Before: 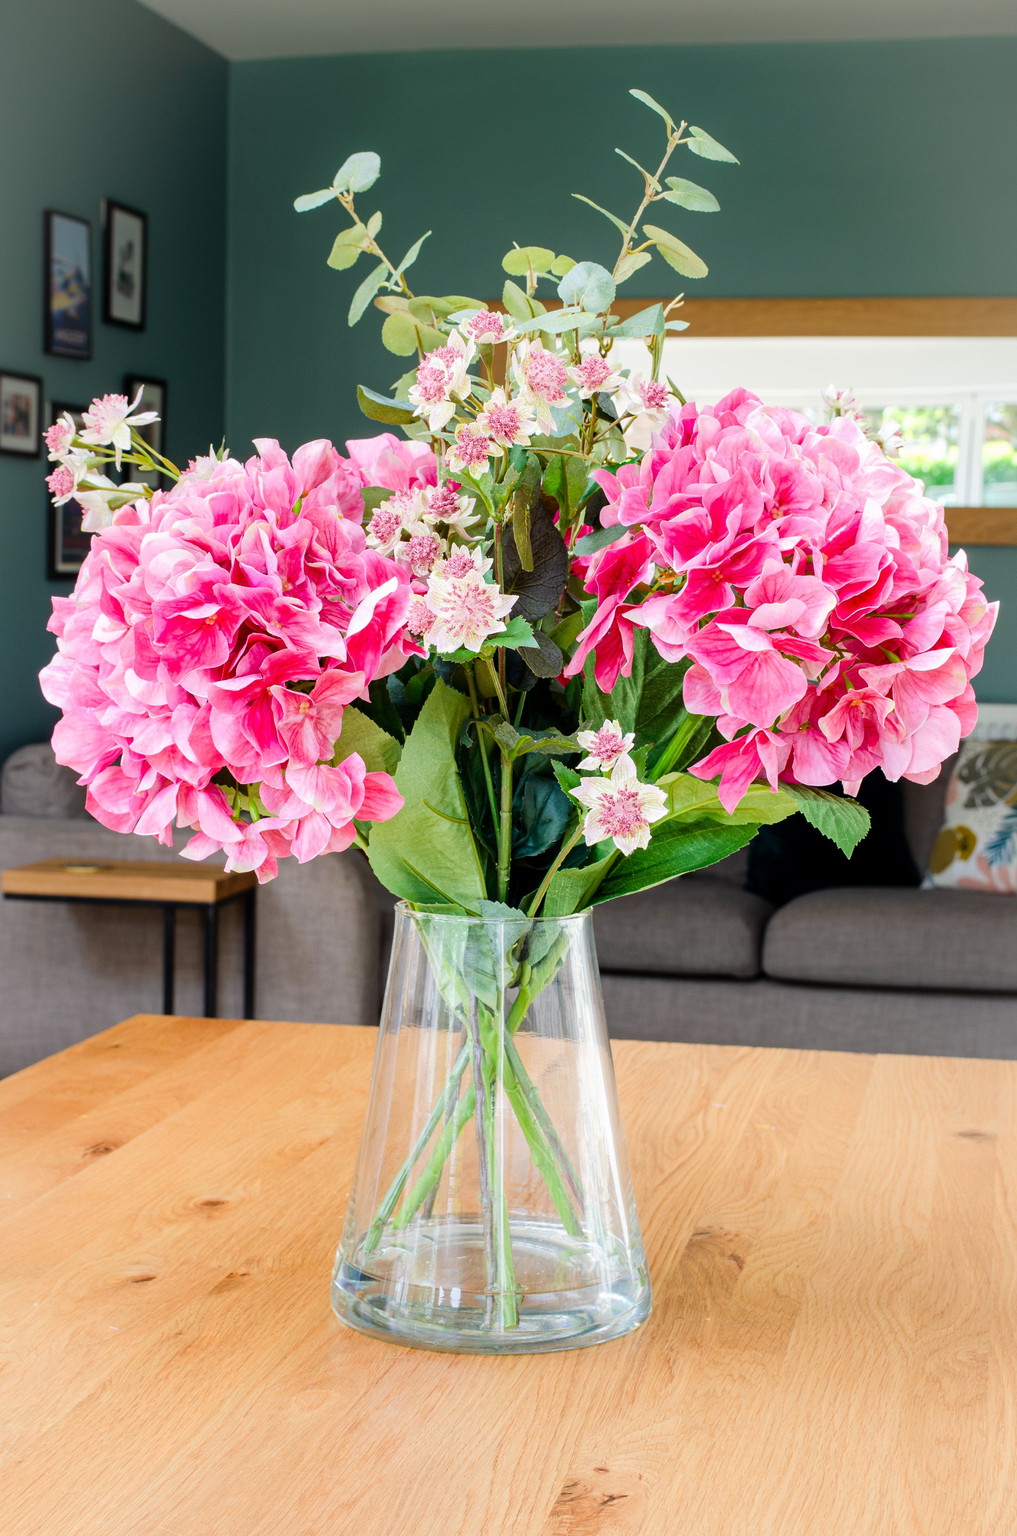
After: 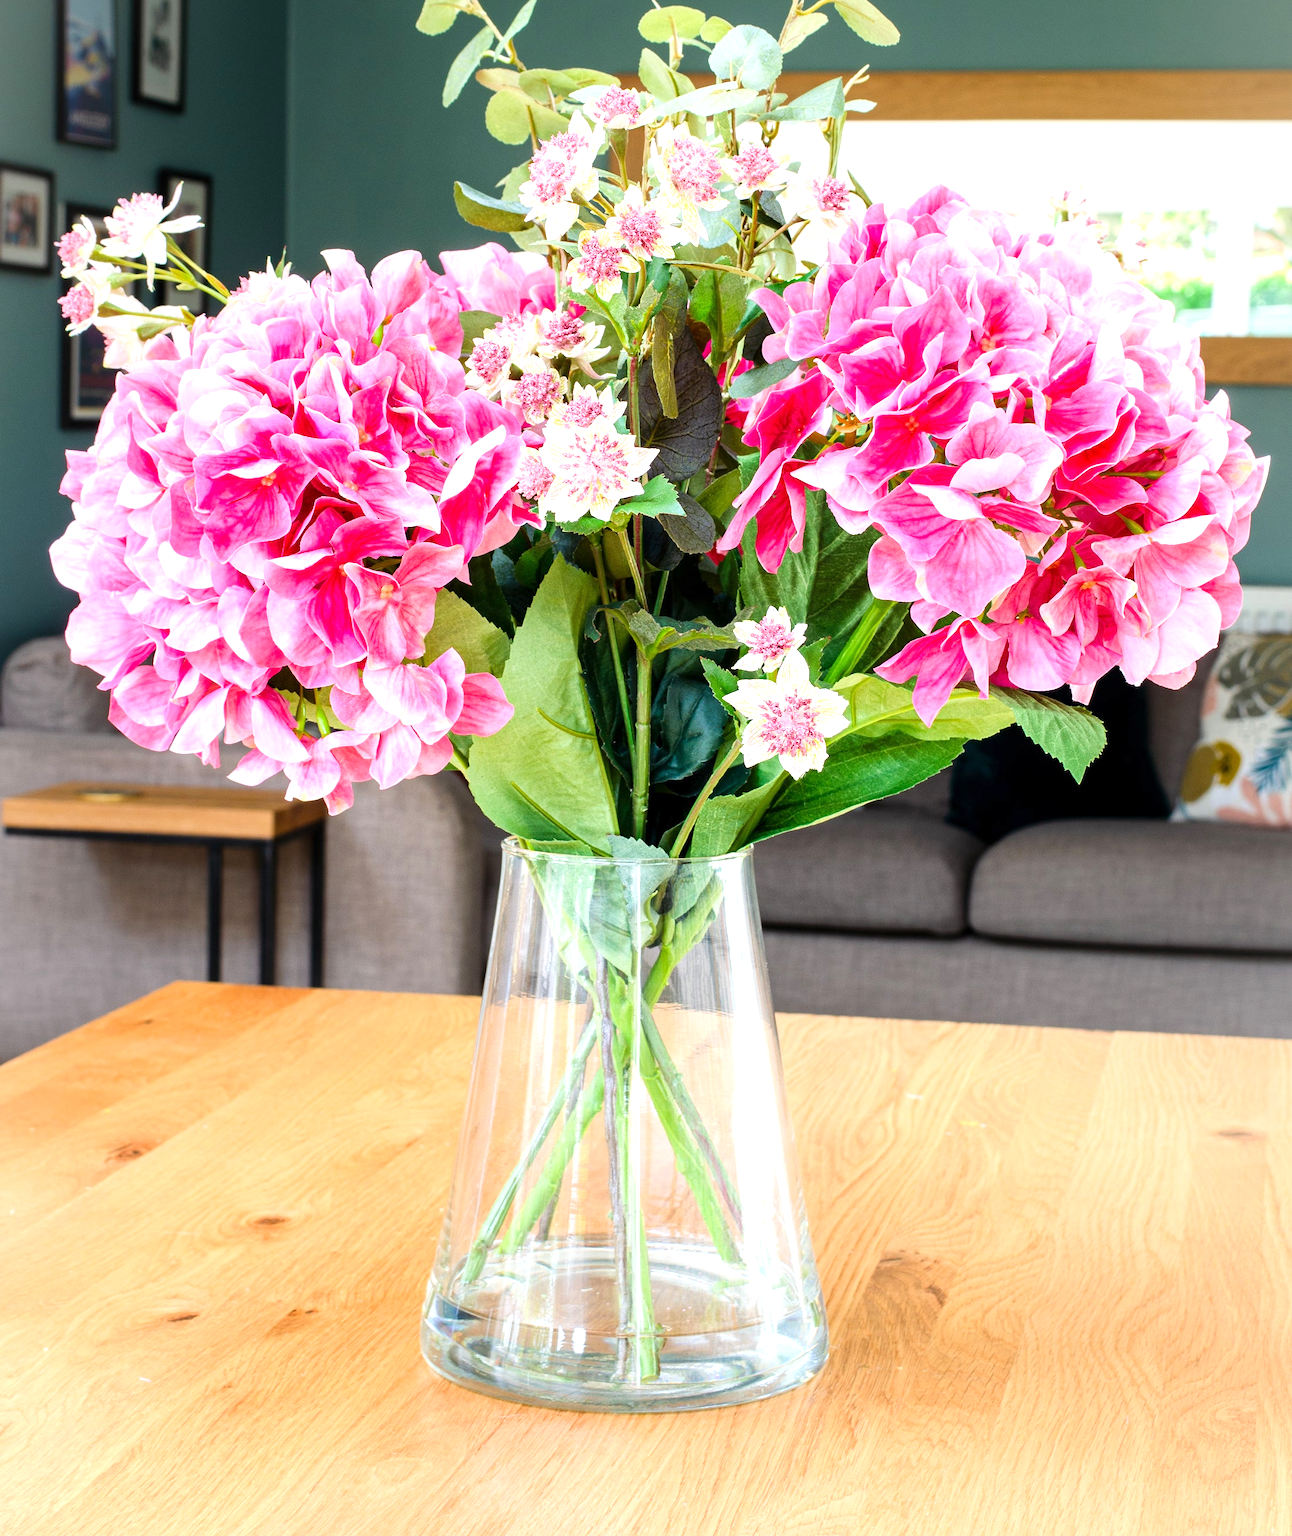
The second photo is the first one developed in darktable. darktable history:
exposure: exposure 0.6 EV, compensate highlight preservation false
crop and rotate: top 15.774%, bottom 5.506%
